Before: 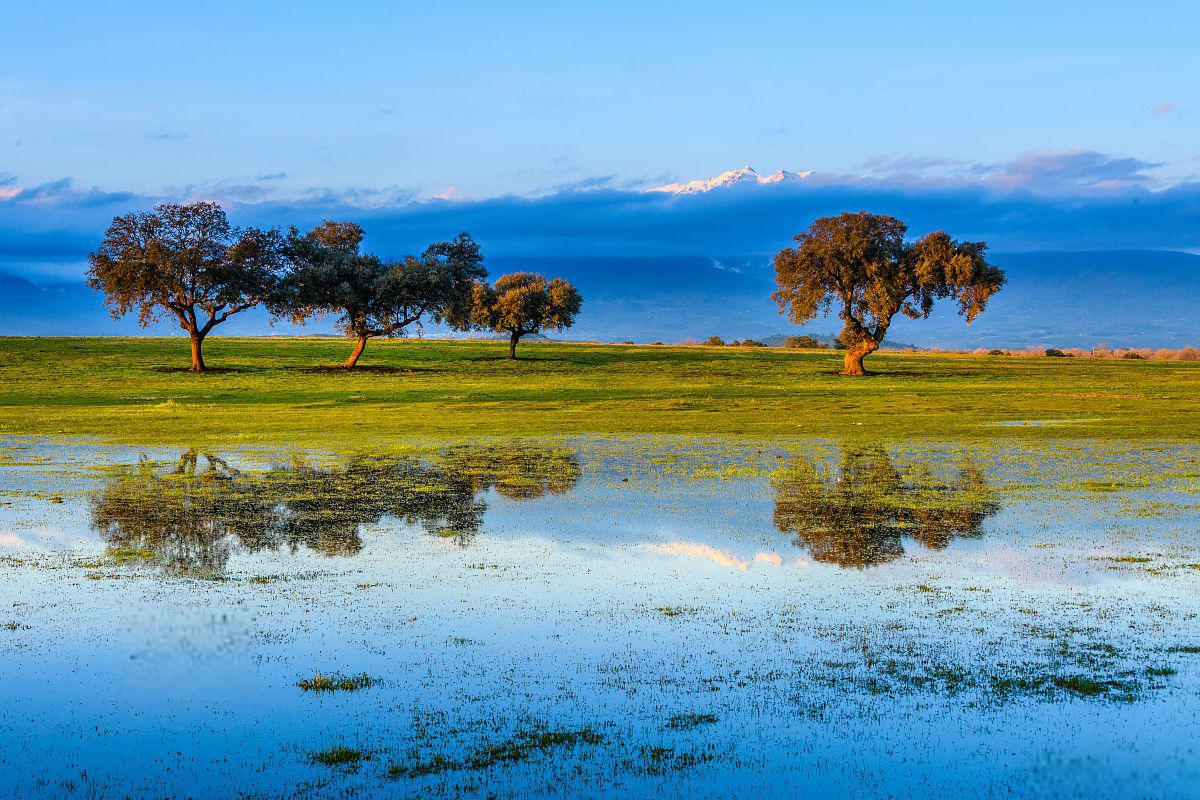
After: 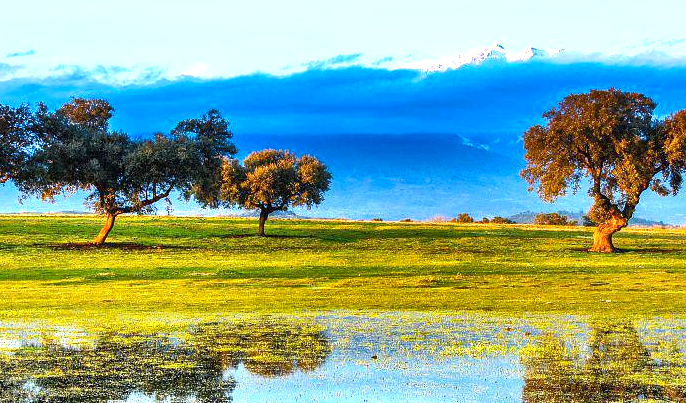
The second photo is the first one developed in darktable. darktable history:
exposure: exposure 1.16 EV, compensate exposure bias true, compensate highlight preservation false
crop: left 20.932%, top 15.471%, right 21.848%, bottom 34.081%
shadows and highlights: soften with gaussian
